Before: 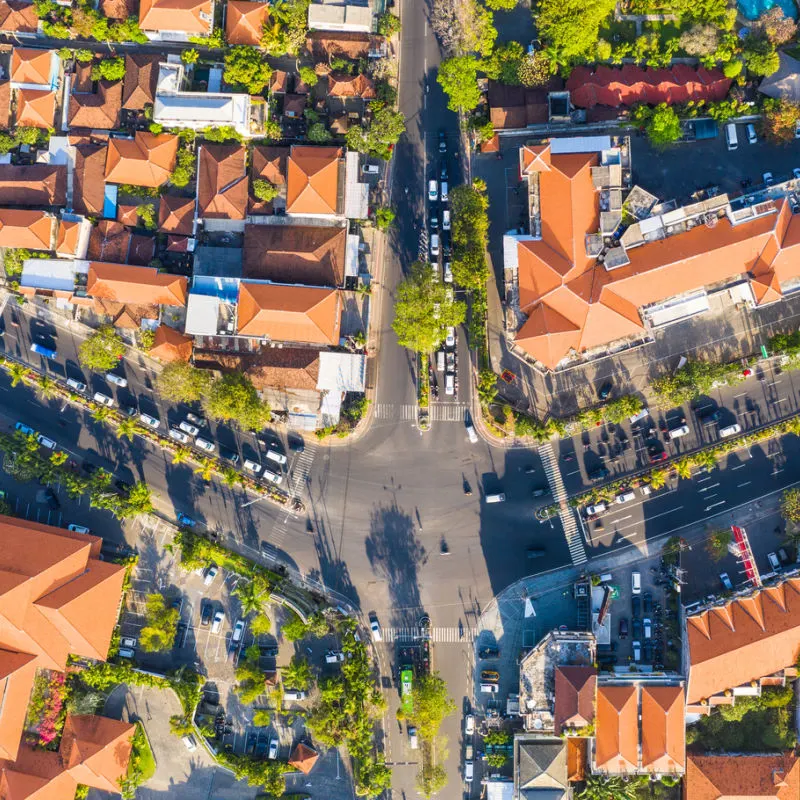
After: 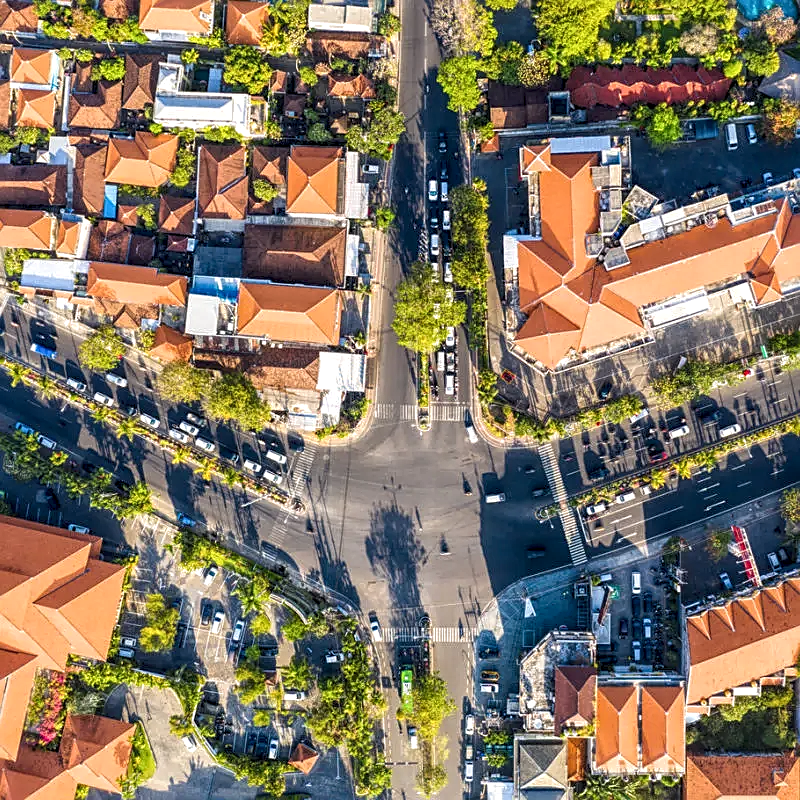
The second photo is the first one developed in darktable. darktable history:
sharpen: on, module defaults
local contrast: highlights 106%, shadows 99%, detail 199%, midtone range 0.2
